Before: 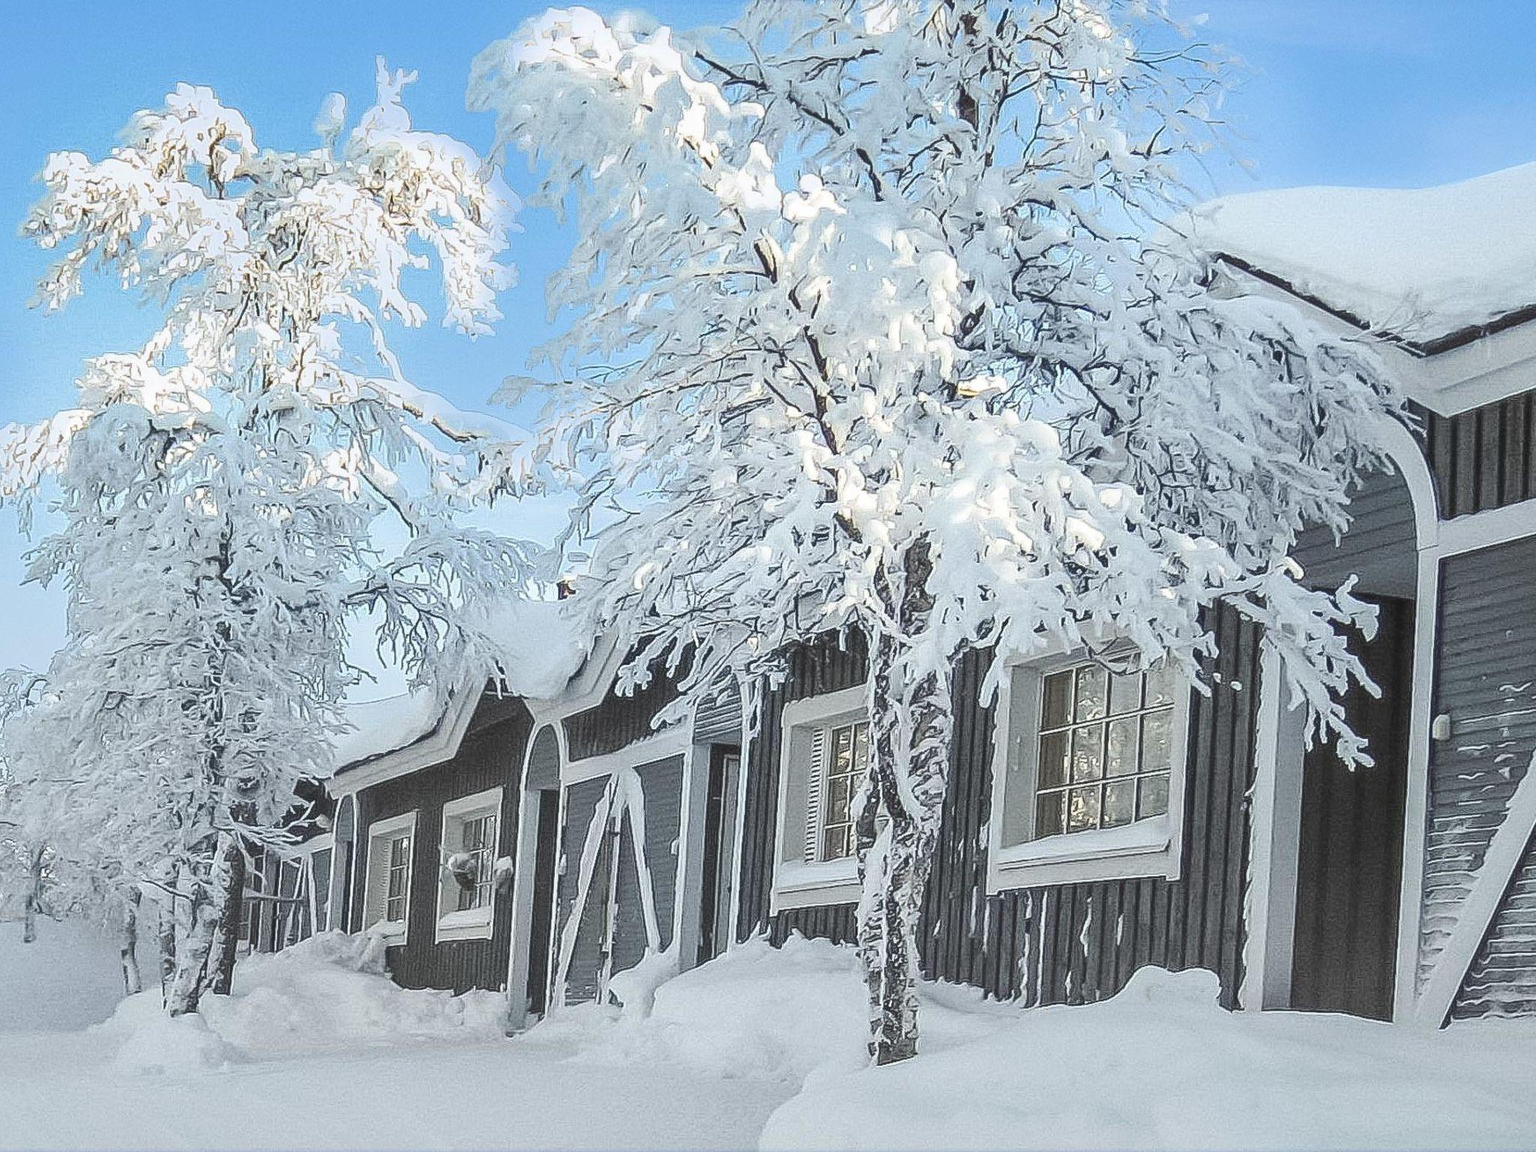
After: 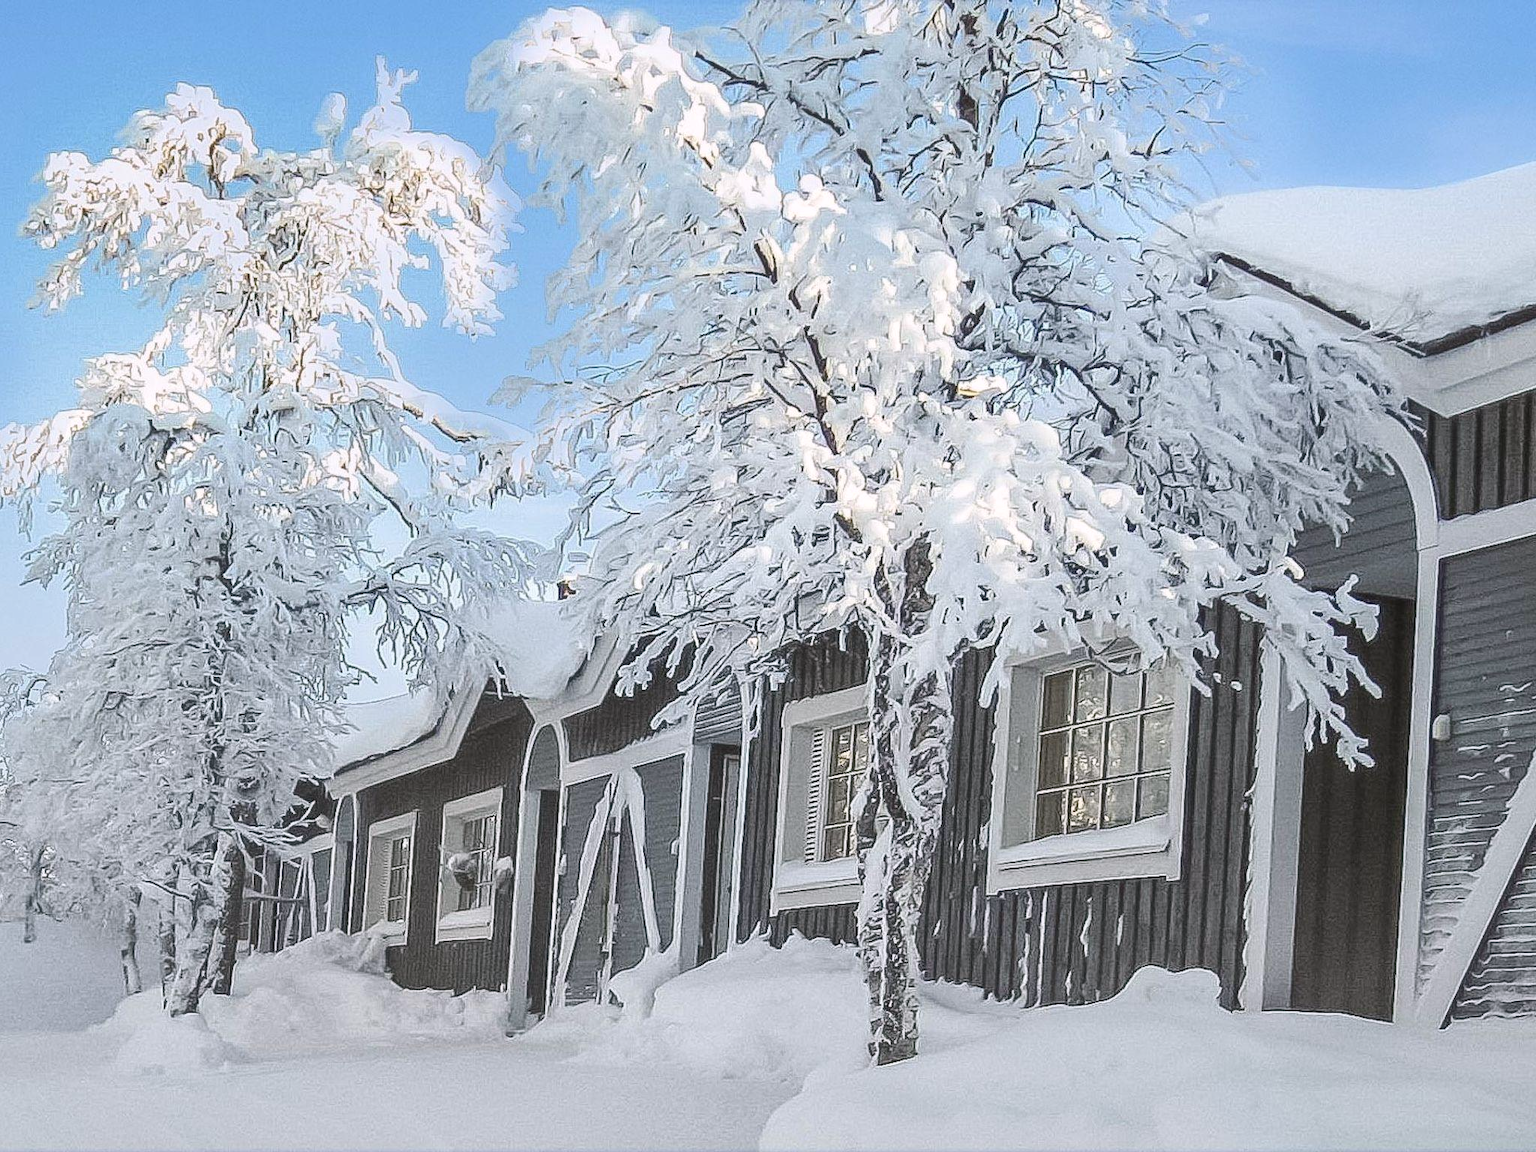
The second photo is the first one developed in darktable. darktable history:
color correction: highlights a* 3.05, highlights b* -1.07, shadows a* -0.082, shadows b* 2.39, saturation 0.983
levels: white 99.89%
